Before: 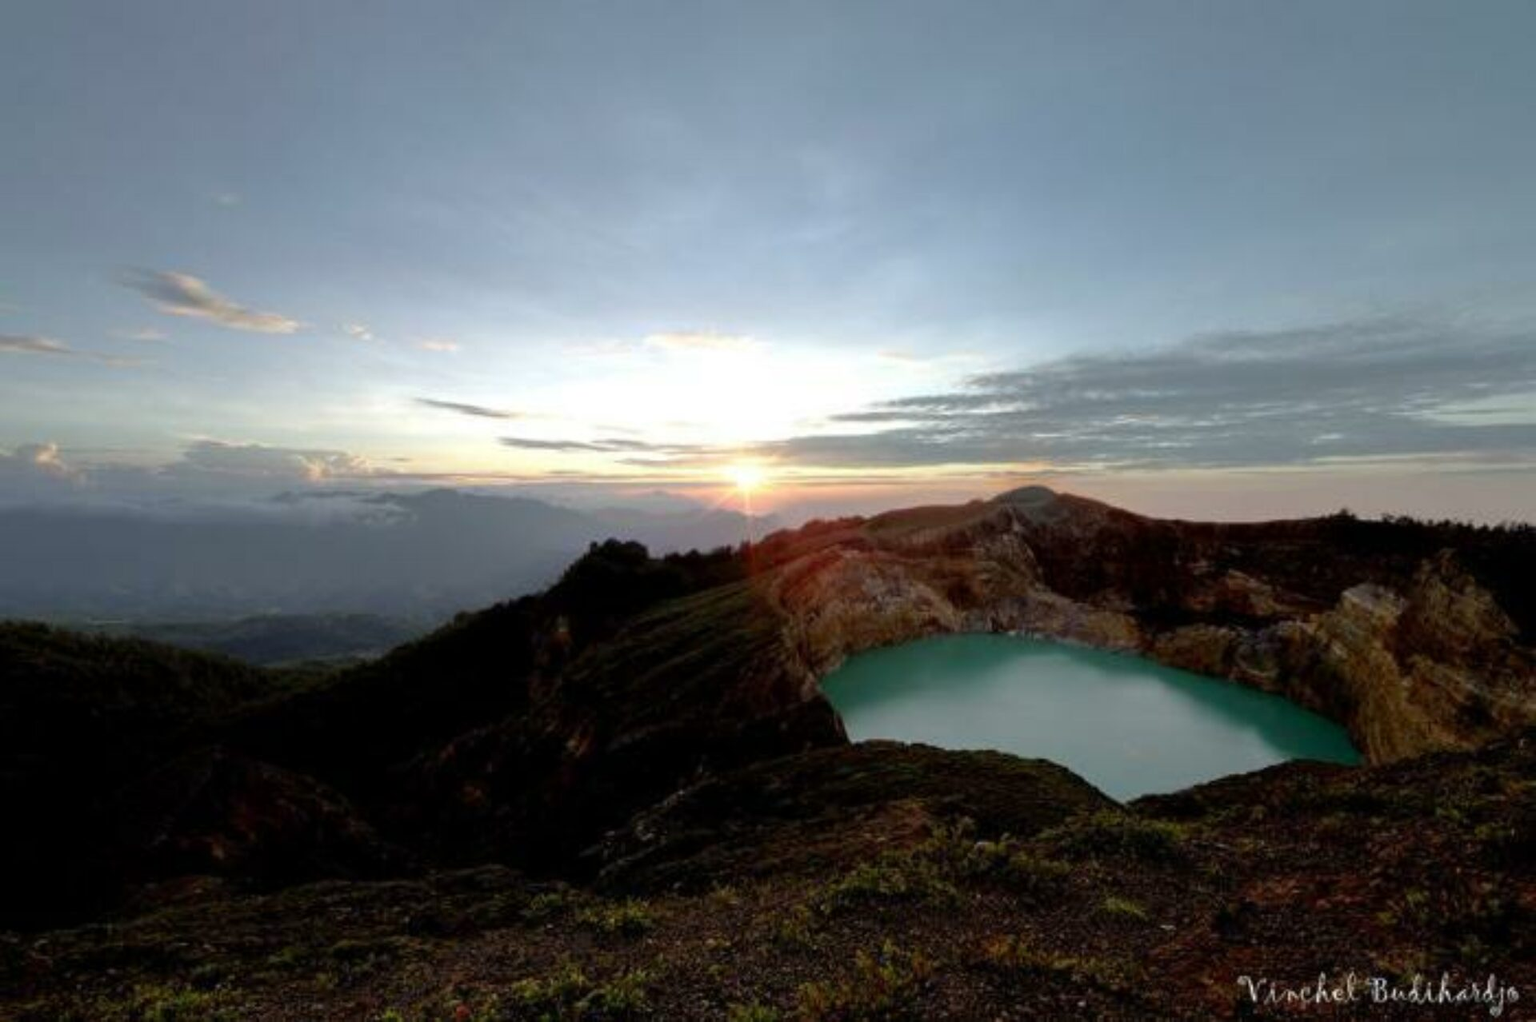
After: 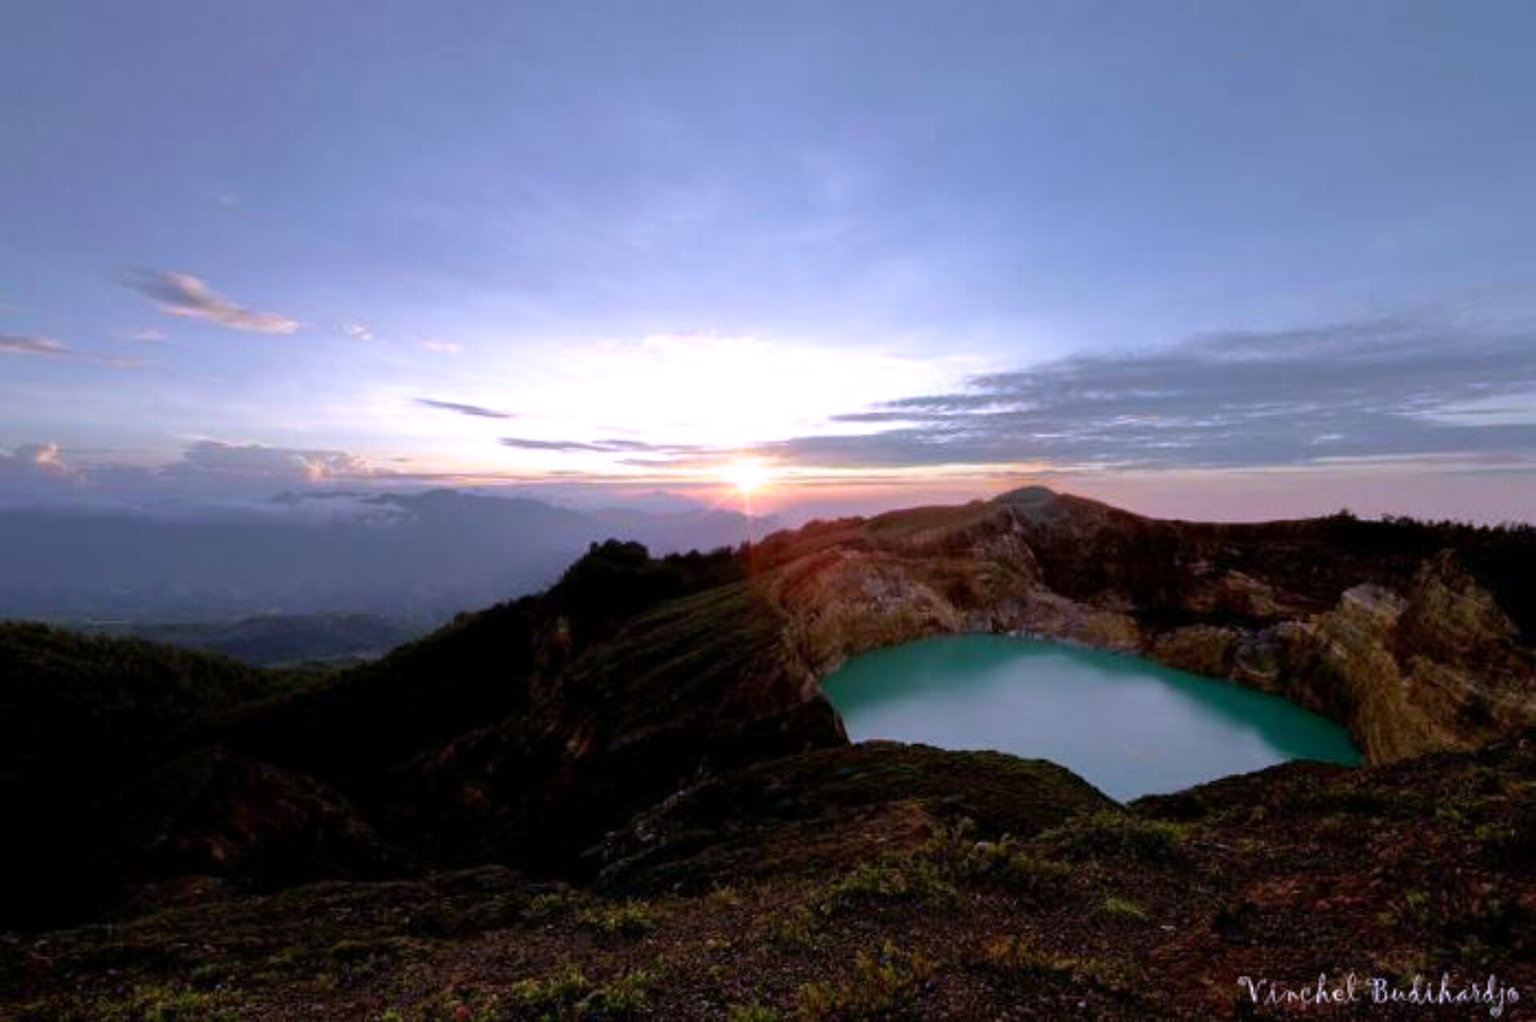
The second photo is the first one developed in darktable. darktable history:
velvia: on, module defaults
white balance: red 1.042, blue 1.17
